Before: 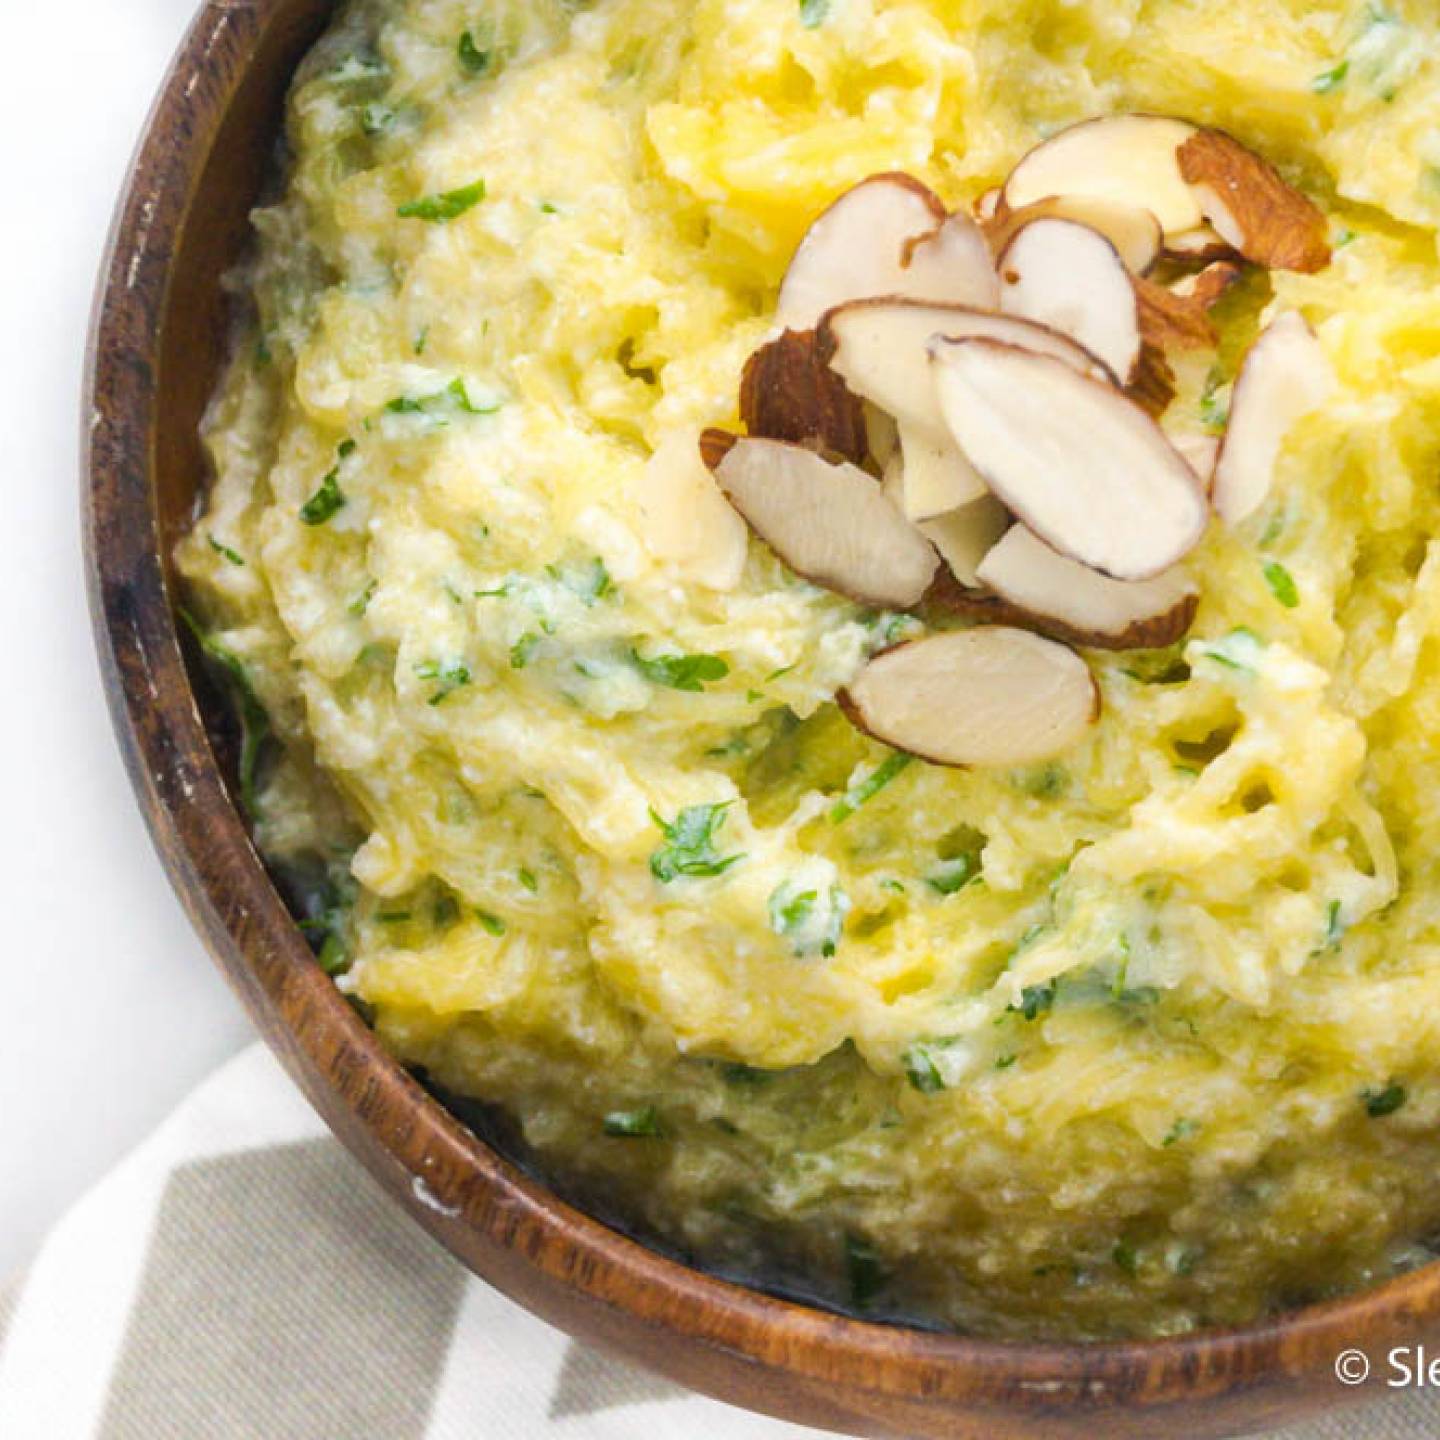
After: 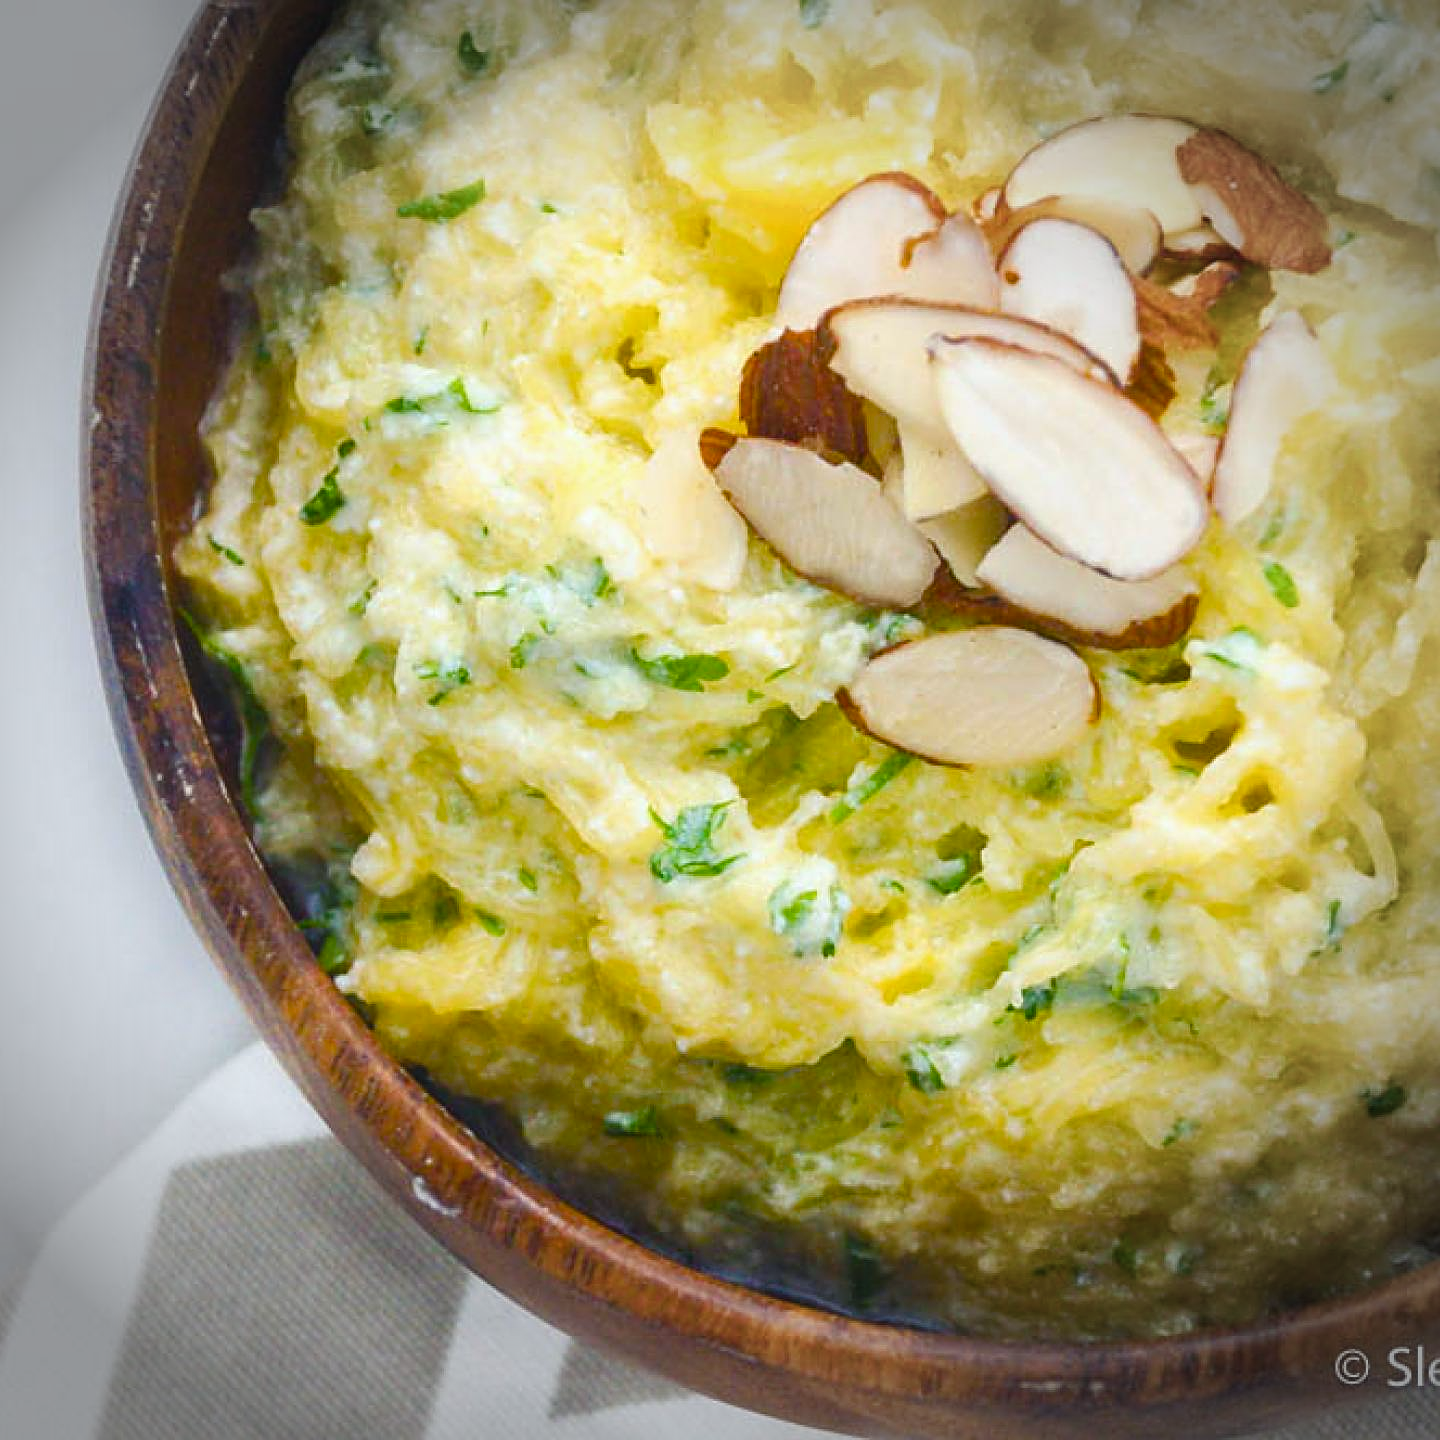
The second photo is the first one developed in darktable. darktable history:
sharpen: on, module defaults
vignetting: fall-off start 75%, brightness -0.692, width/height ratio 1.084
color calibration: x 0.37, y 0.382, temperature 4313.32 K
color balance rgb: shadows lift › chroma 3%, shadows lift › hue 280.8°, power › hue 330°, highlights gain › chroma 3%, highlights gain › hue 75.6°, global offset › luminance 0.7%, perceptual saturation grading › global saturation 20%, perceptual saturation grading › highlights -25%, perceptual saturation grading › shadows 50%, global vibrance 20.33%
